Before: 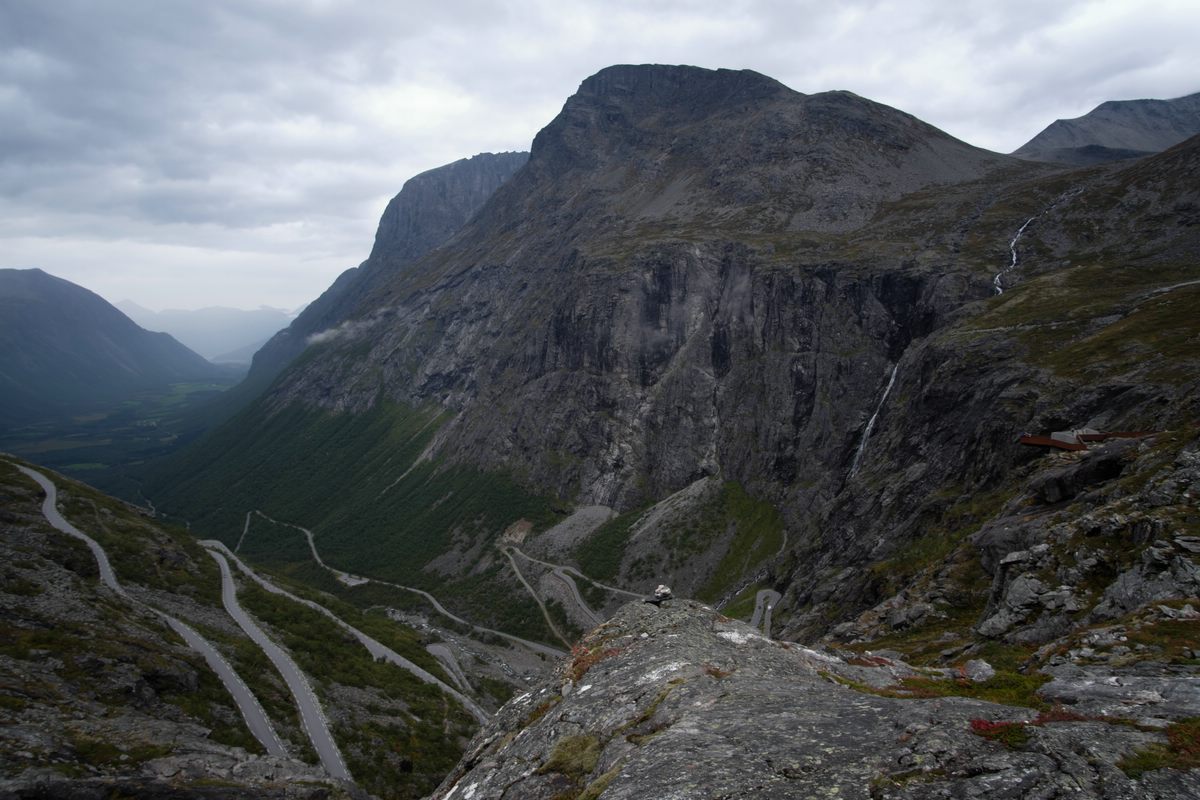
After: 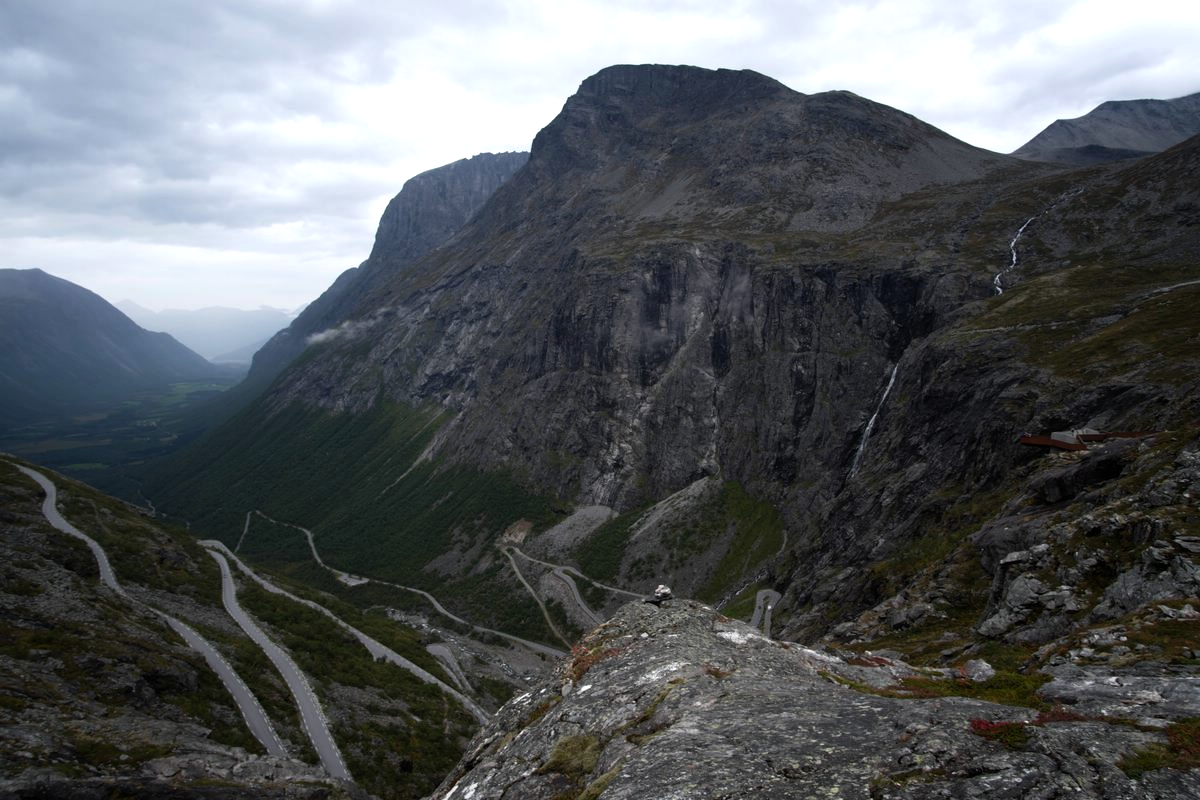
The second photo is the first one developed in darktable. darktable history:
tone equalizer: -8 EV -0.428 EV, -7 EV -0.356 EV, -6 EV -0.326 EV, -5 EV -0.222 EV, -3 EV 0.238 EV, -2 EV 0.331 EV, -1 EV 0.399 EV, +0 EV 0.433 EV, edges refinement/feathering 500, mask exposure compensation -1.57 EV, preserve details no
